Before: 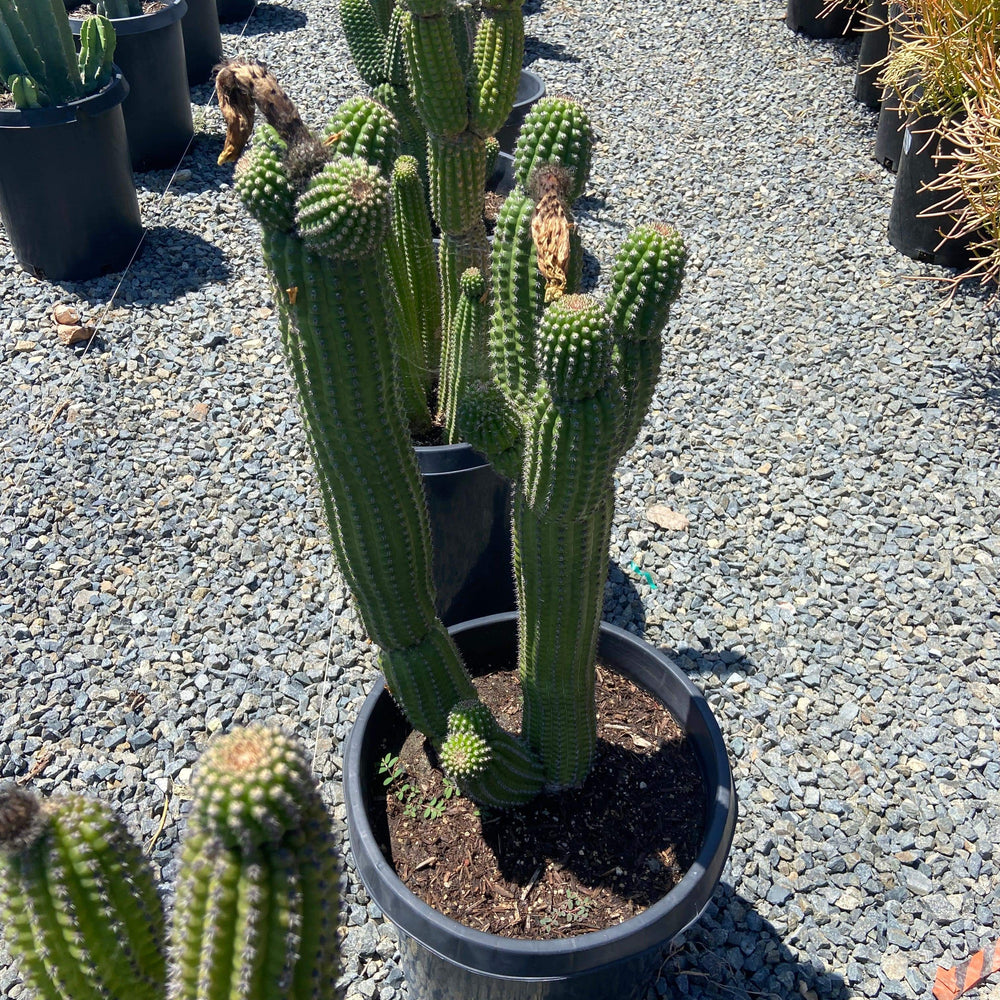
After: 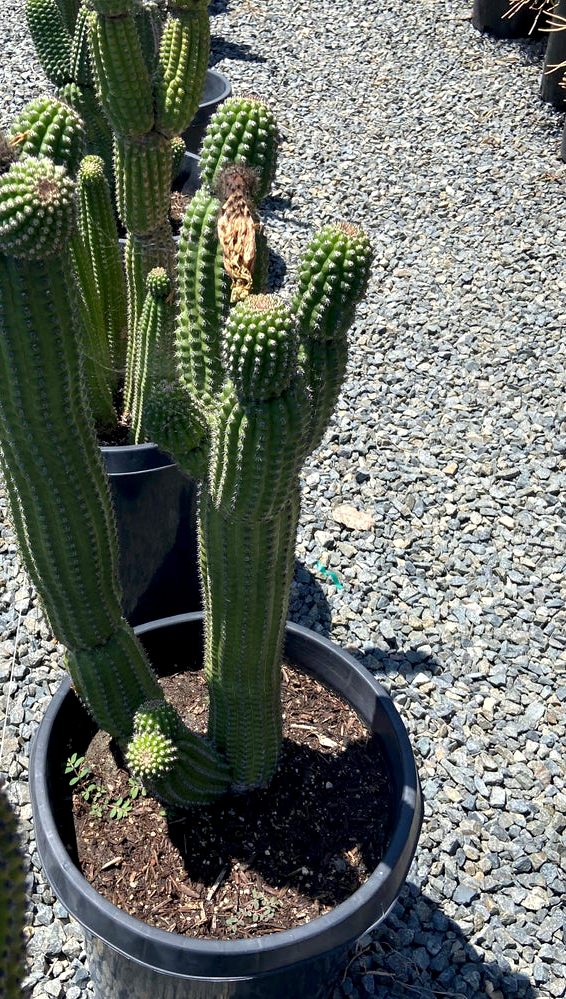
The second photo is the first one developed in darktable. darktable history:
crop: left 31.458%, top 0%, right 11.876%
tone equalizer: on, module defaults
contrast equalizer: y [[0.535, 0.543, 0.548, 0.548, 0.542, 0.532], [0.5 ×6], [0.5 ×6], [0 ×6], [0 ×6]]
